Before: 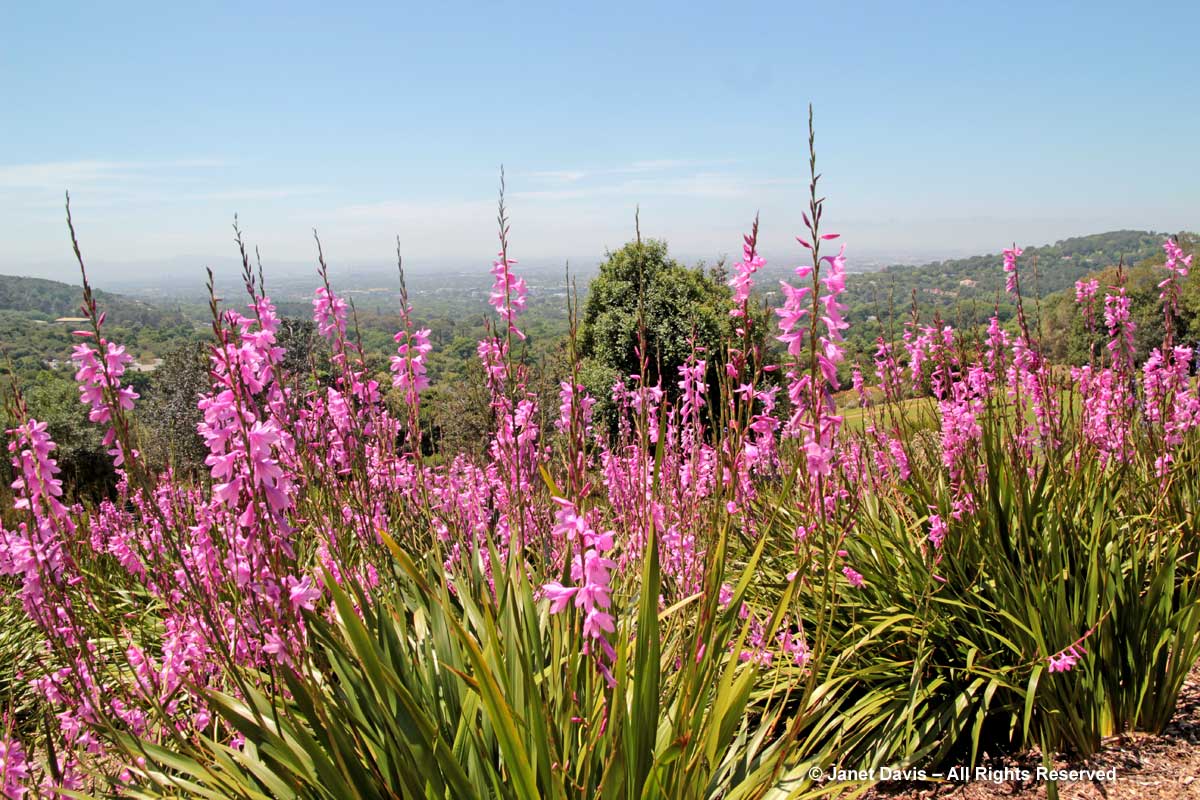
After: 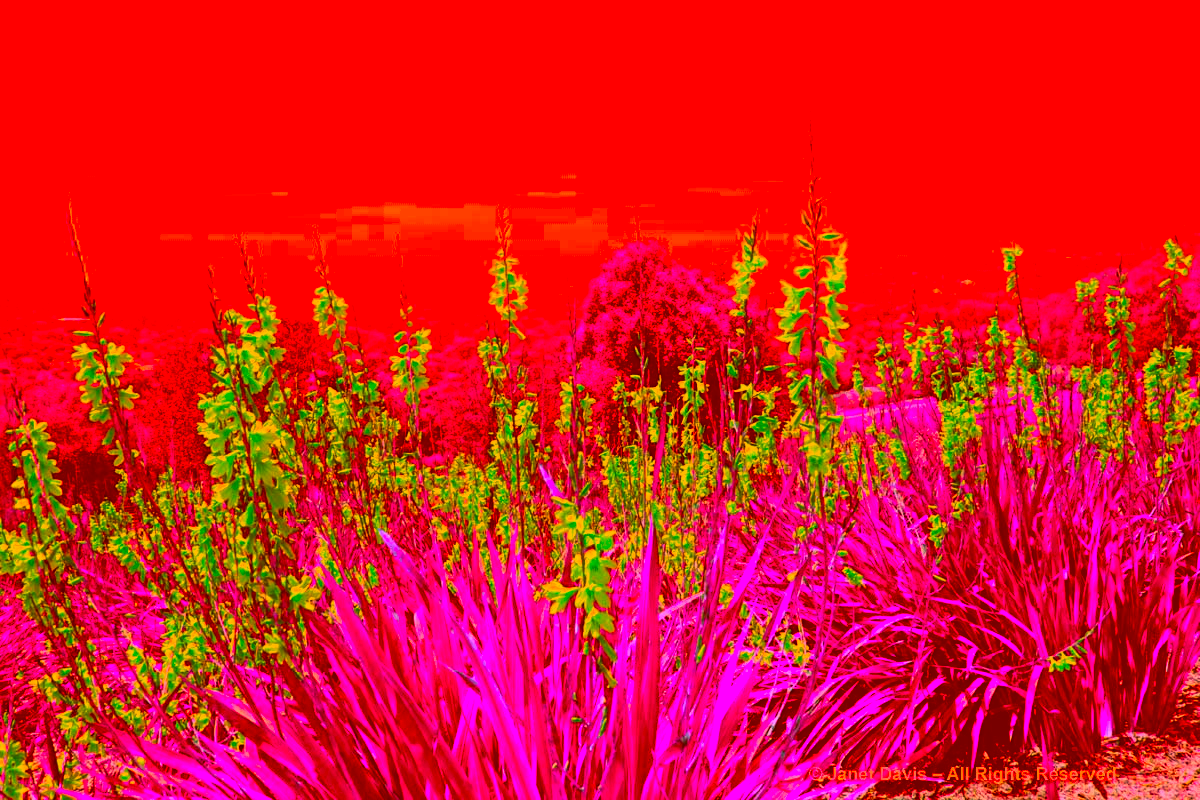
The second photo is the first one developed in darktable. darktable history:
shadows and highlights: shadows 13.23, white point adjustment 1.15, highlights -1.39, soften with gaussian
color correction: highlights a* -39.56, highlights b* -39.64, shadows a* -39.93, shadows b* -39.75, saturation -2.96
